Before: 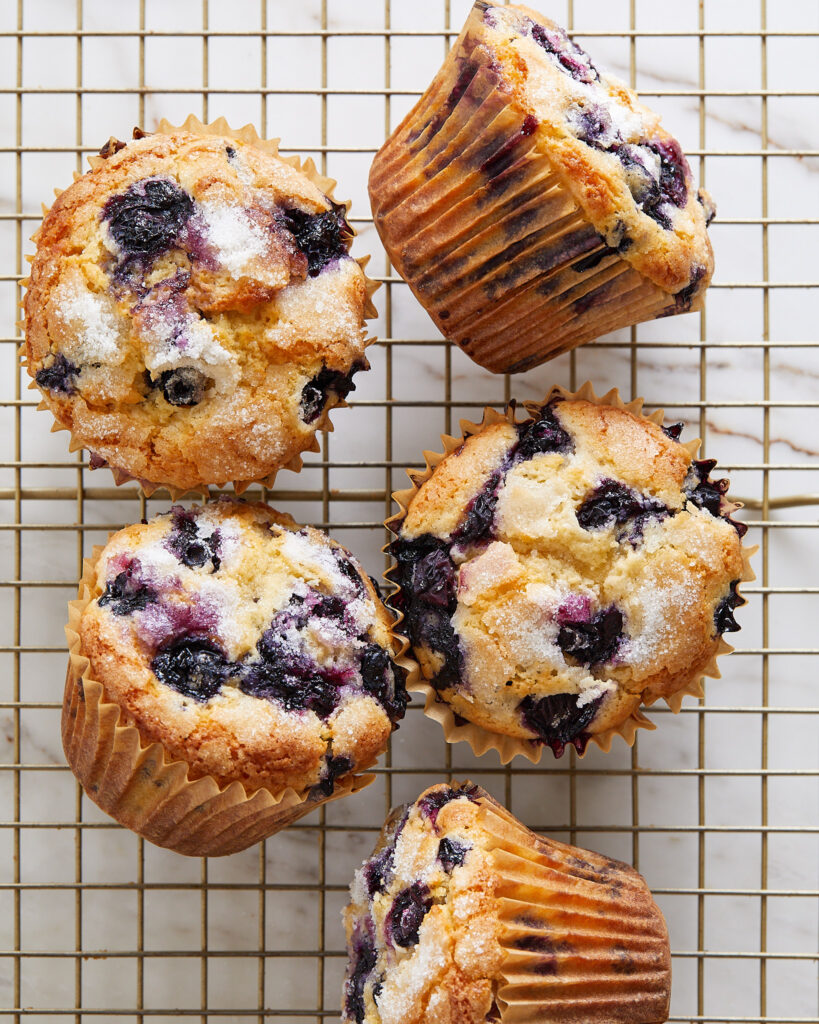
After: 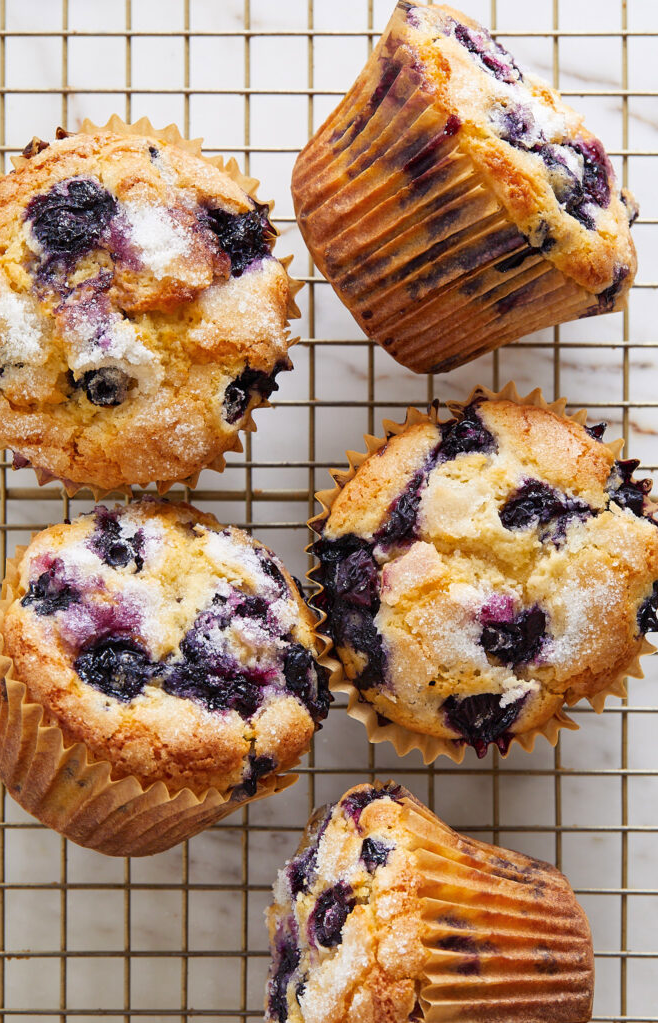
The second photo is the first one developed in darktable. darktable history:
crop and rotate: left 9.475%, right 10.142%
color balance rgb: shadows lift › chroma 3.159%, shadows lift › hue 280.13°, perceptual saturation grading › global saturation 0.067%, global vibrance 20%
base curve: preserve colors none
